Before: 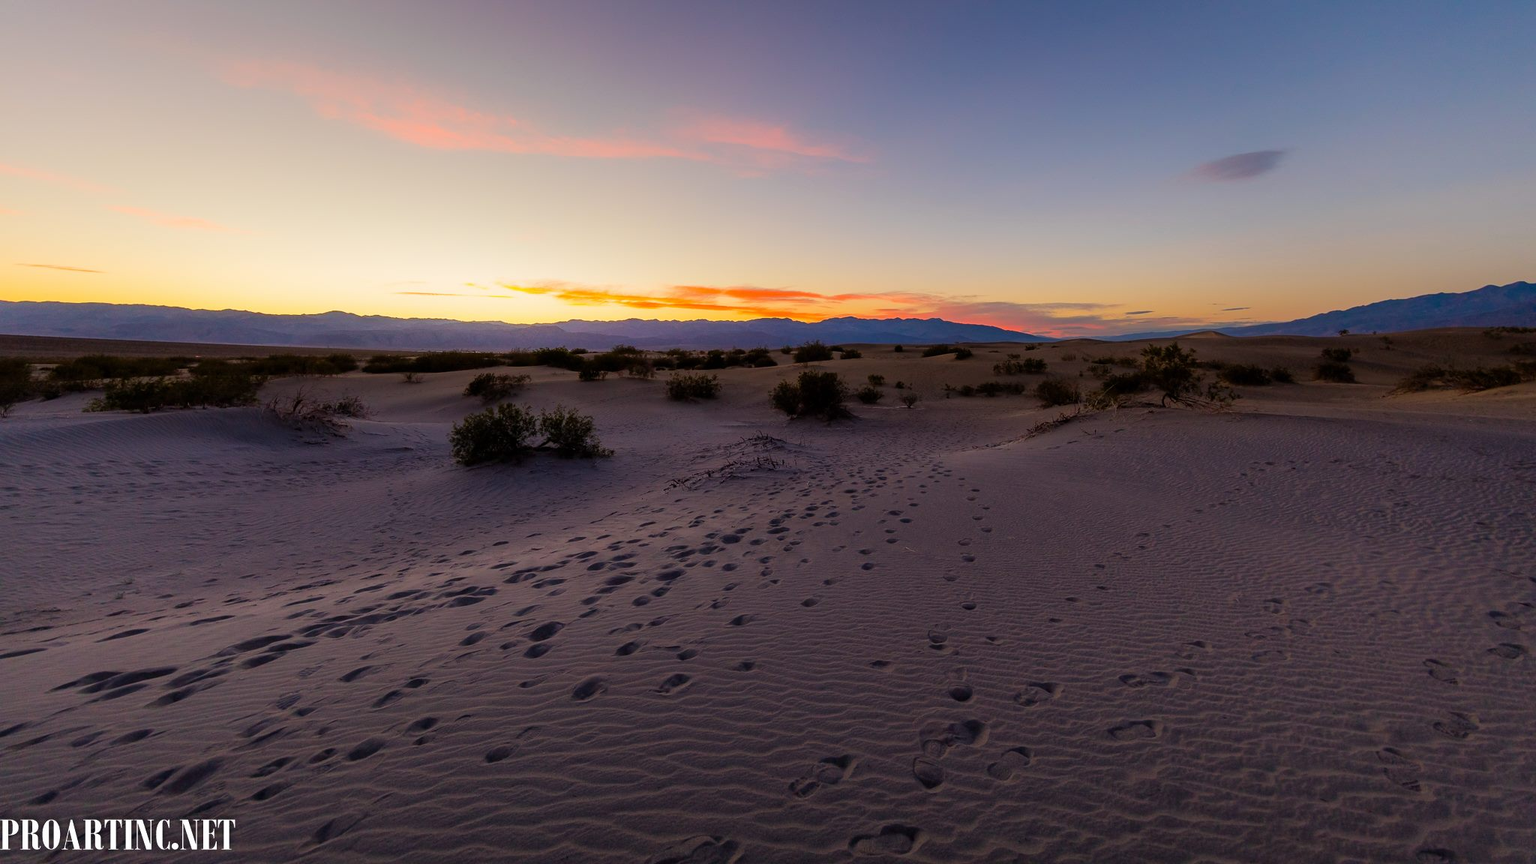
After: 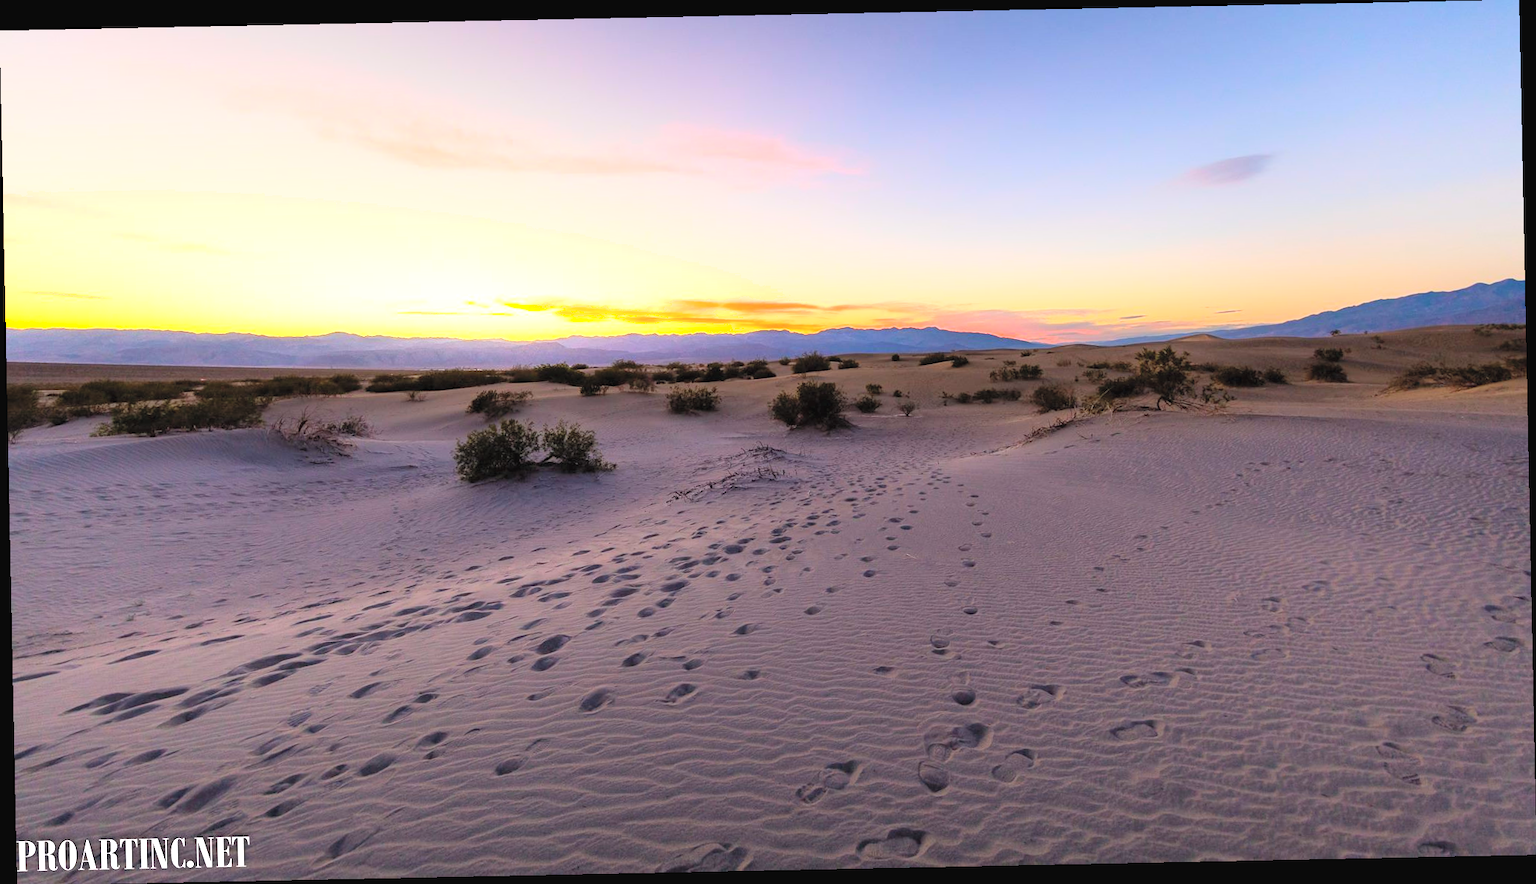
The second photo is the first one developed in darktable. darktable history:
rotate and perspective: rotation -1.17°, automatic cropping off
contrast brightness saturation: contrast 0.1, brightness 0.3, saturation 0.14
exposure: black level correction 0, exposure 0.7 EV, compensate exposure bias true, compensate highlight preservation false
shadows and highlights: shadows 0, highlights 40
